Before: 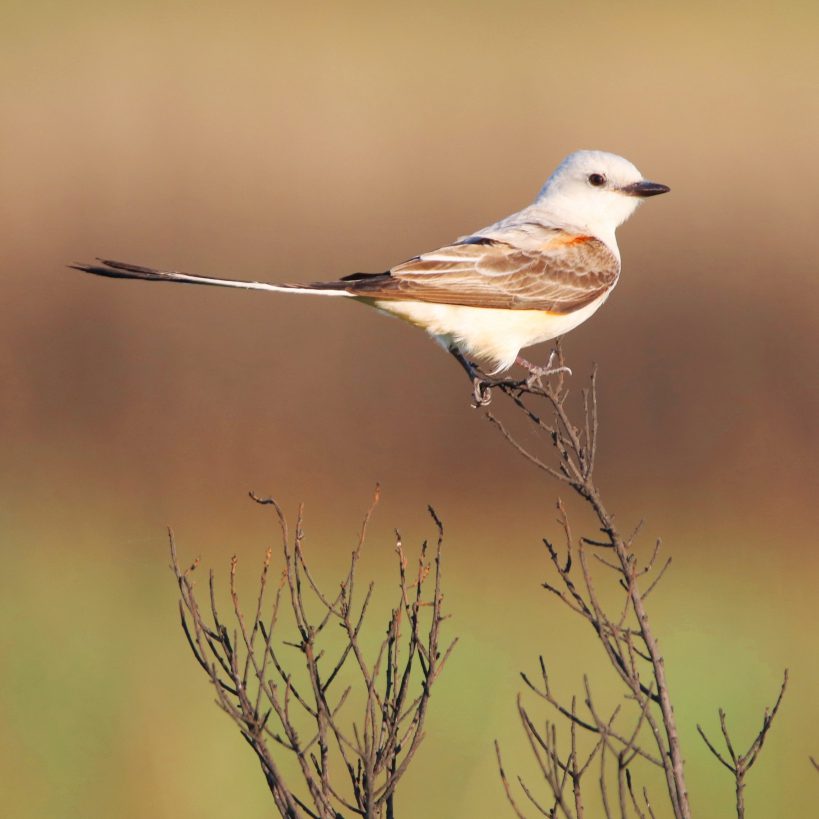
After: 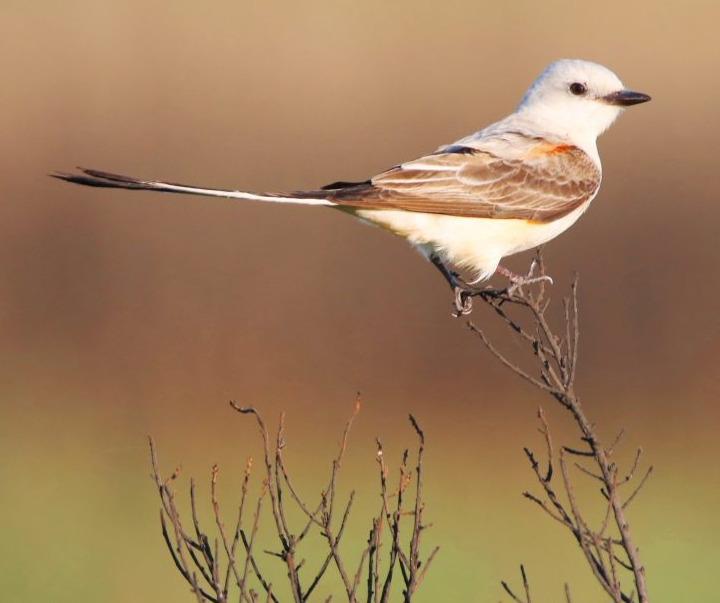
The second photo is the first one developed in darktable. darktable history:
exposure: compensate highlight preservation false
crop and rotate: left 2.344%, top 11.15%, right 9.643%, bottom 15.139%
